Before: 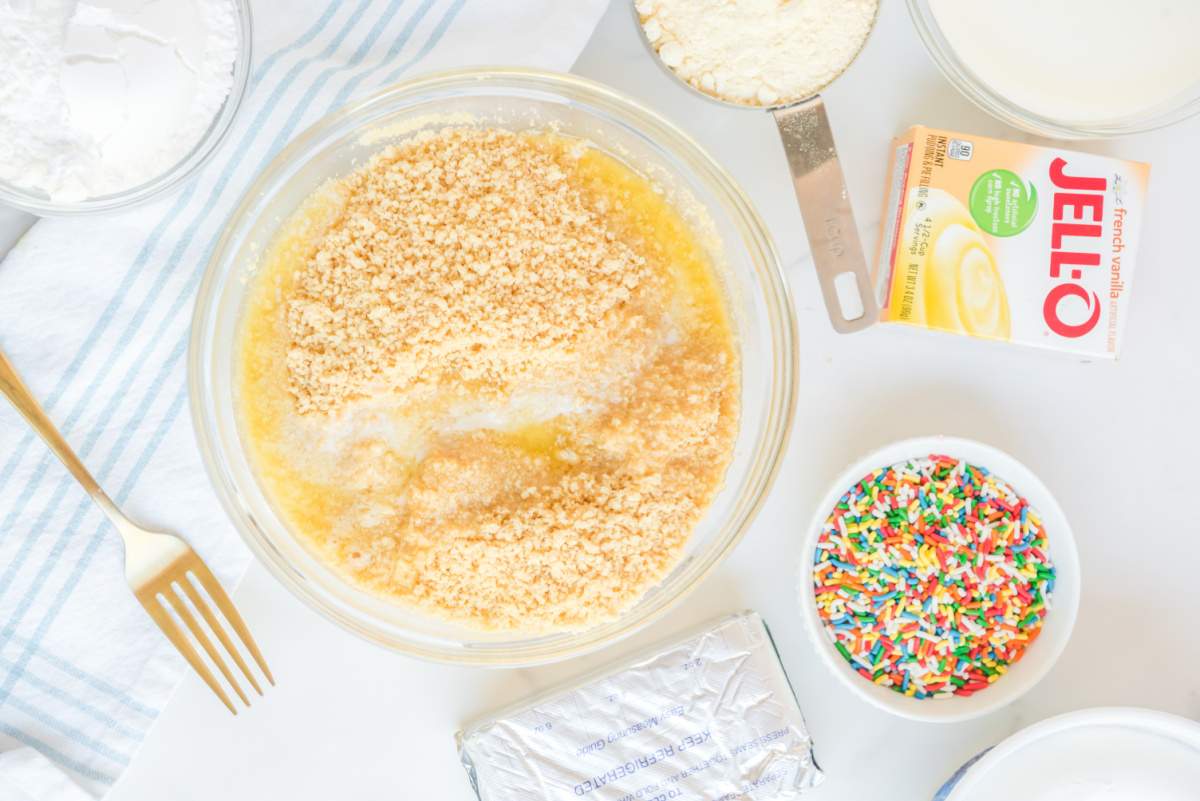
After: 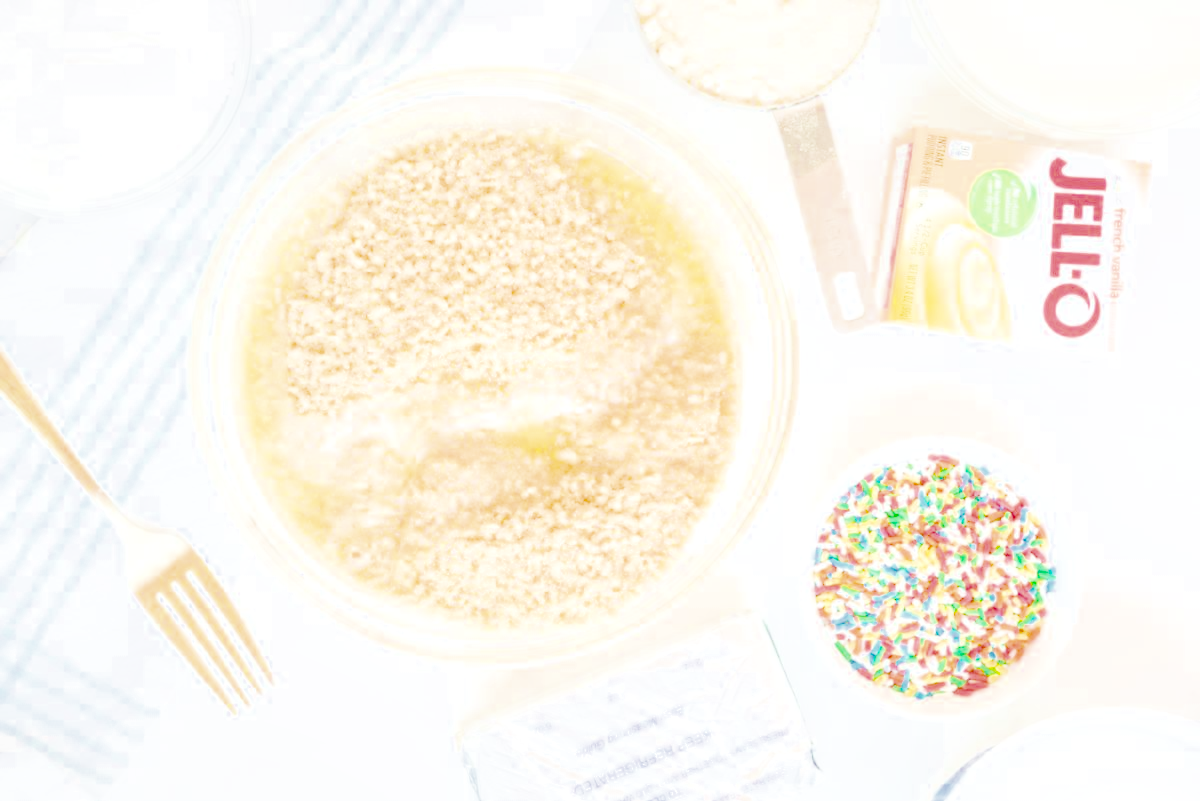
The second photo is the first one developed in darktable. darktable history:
exposure: exposure 0.6 EV, compensate highlight preservation false
color balance: output saturation 120%
local contrast: highlights 20%, detail 197%
filmic rgb: middle gray luminance 3.44%, black relative exposure -5.92 EV, white relative exposure 6.33 EV, threshold 6 EV, dynamic range scaling 22.4%, target black luminance 0%, hardness 2.33, latitude 45.85%, contrast 0.78, highlights saturation mix 100%, shadows ↔ highlights balance 0.033%, add noise in highlights 0, preserve chrominance max RGB, color science v3 (2019), use custom middle-gray values true, iterations of high-quality reconstruction 0, contrast in highlights soft, enable highlight reconstruction true
